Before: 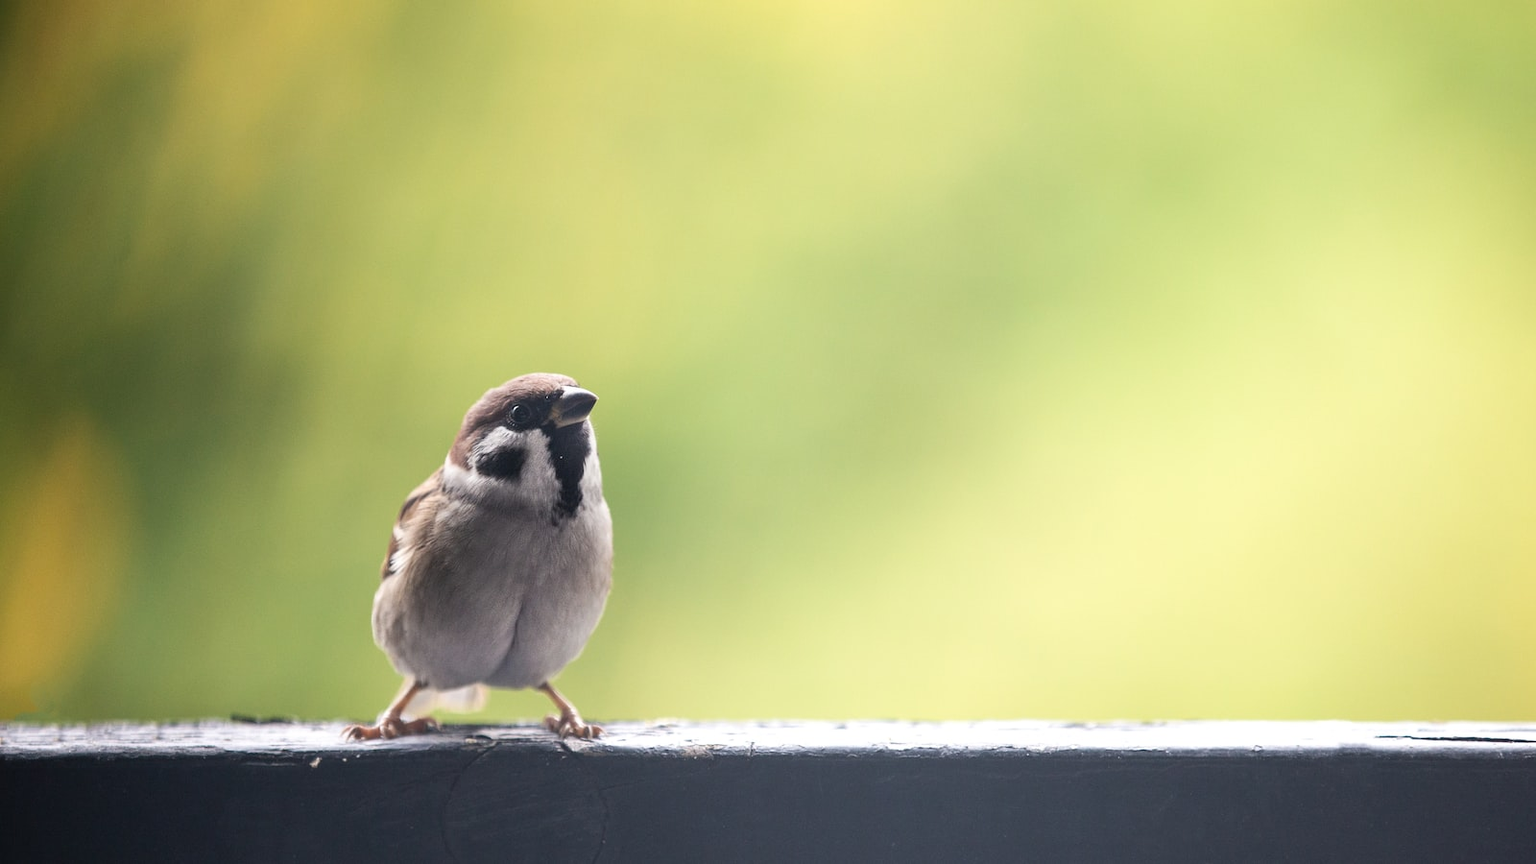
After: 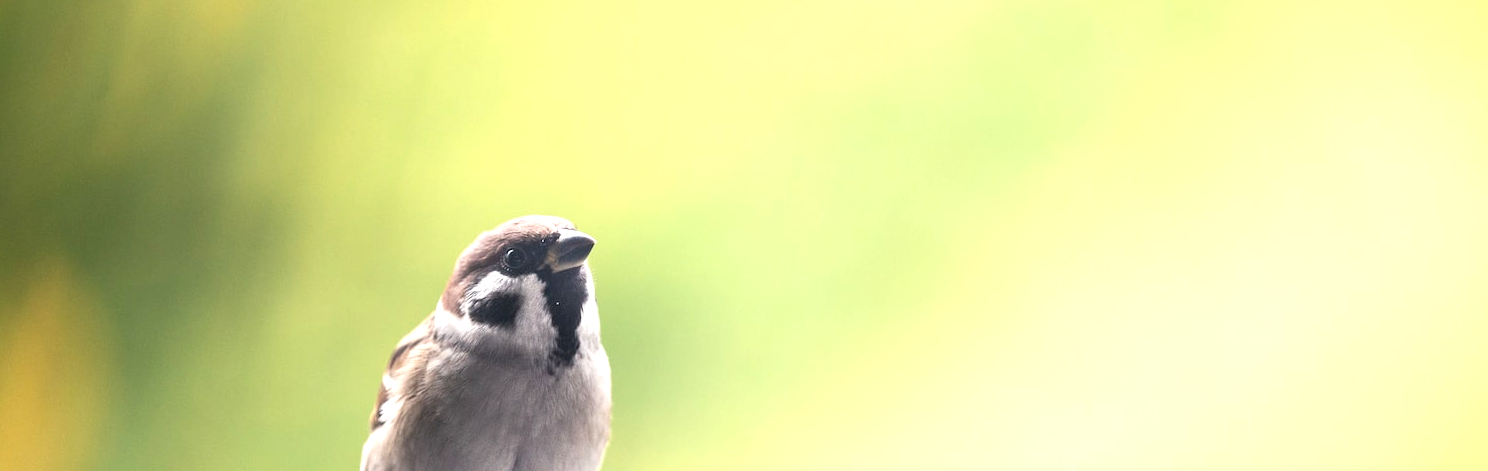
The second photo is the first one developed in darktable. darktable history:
exposure: exposure 0.7 EV, compensate highlight preservation false
crop: left 1.744%, top 19.225%, right 5.069%, bottom 28.357%
